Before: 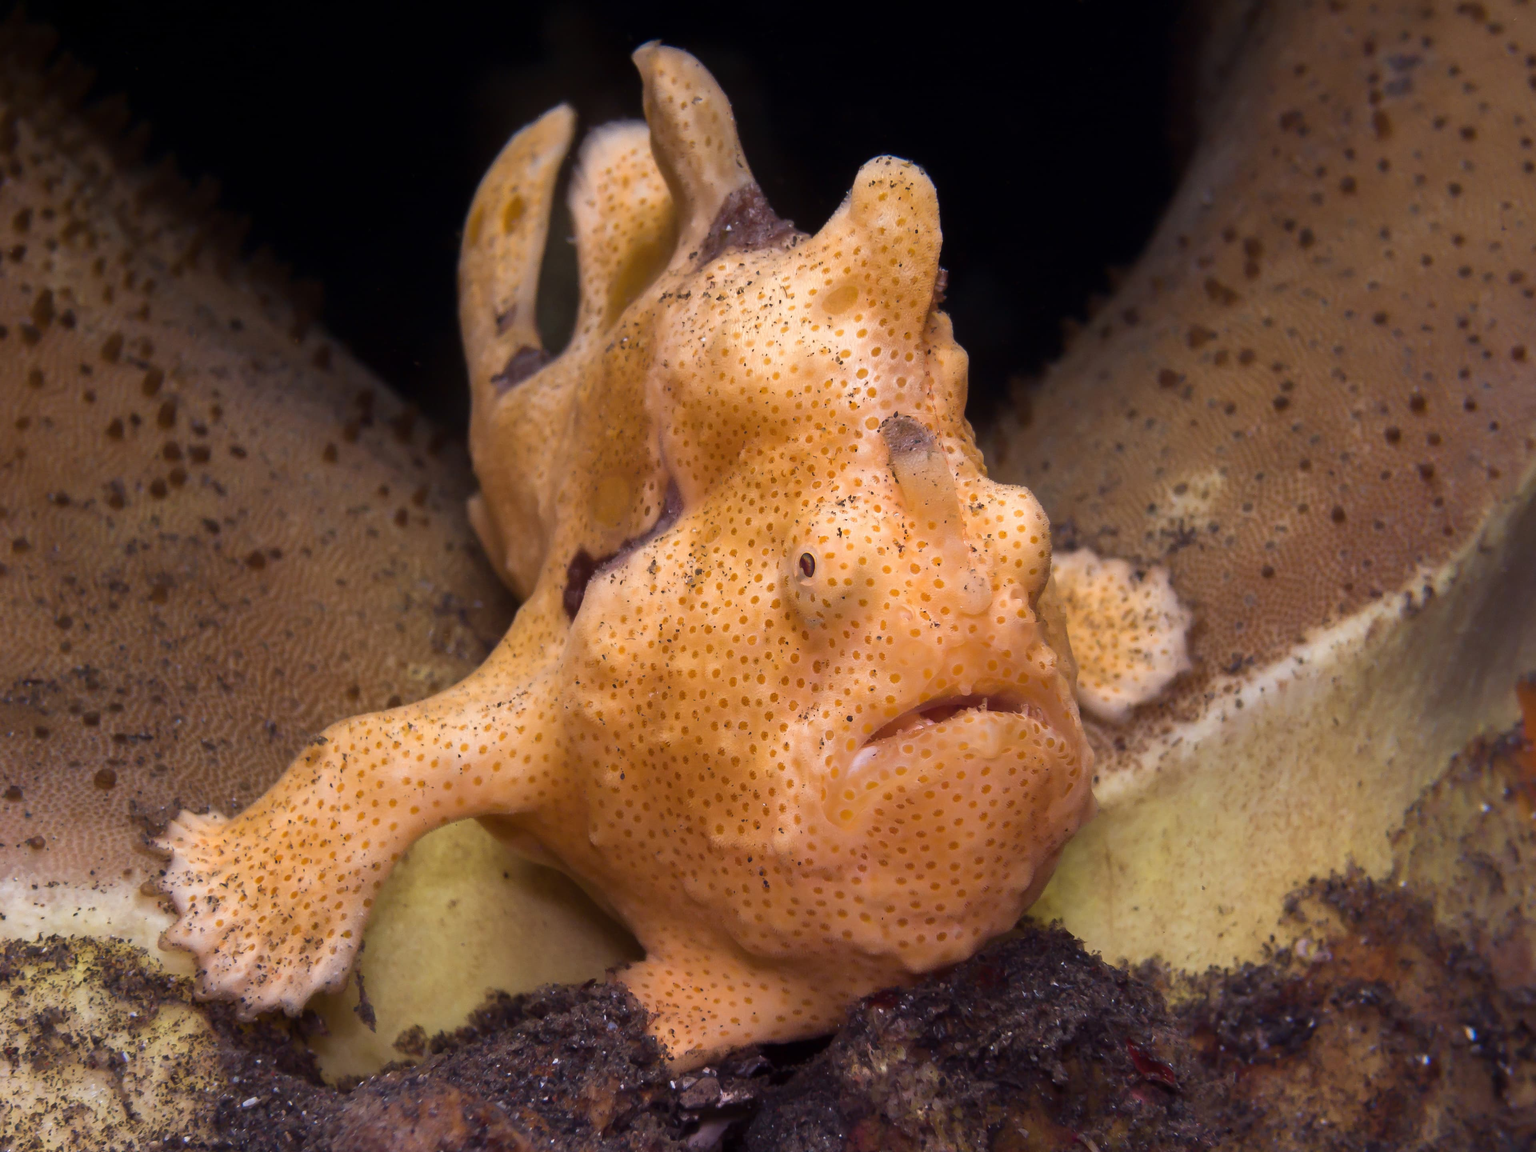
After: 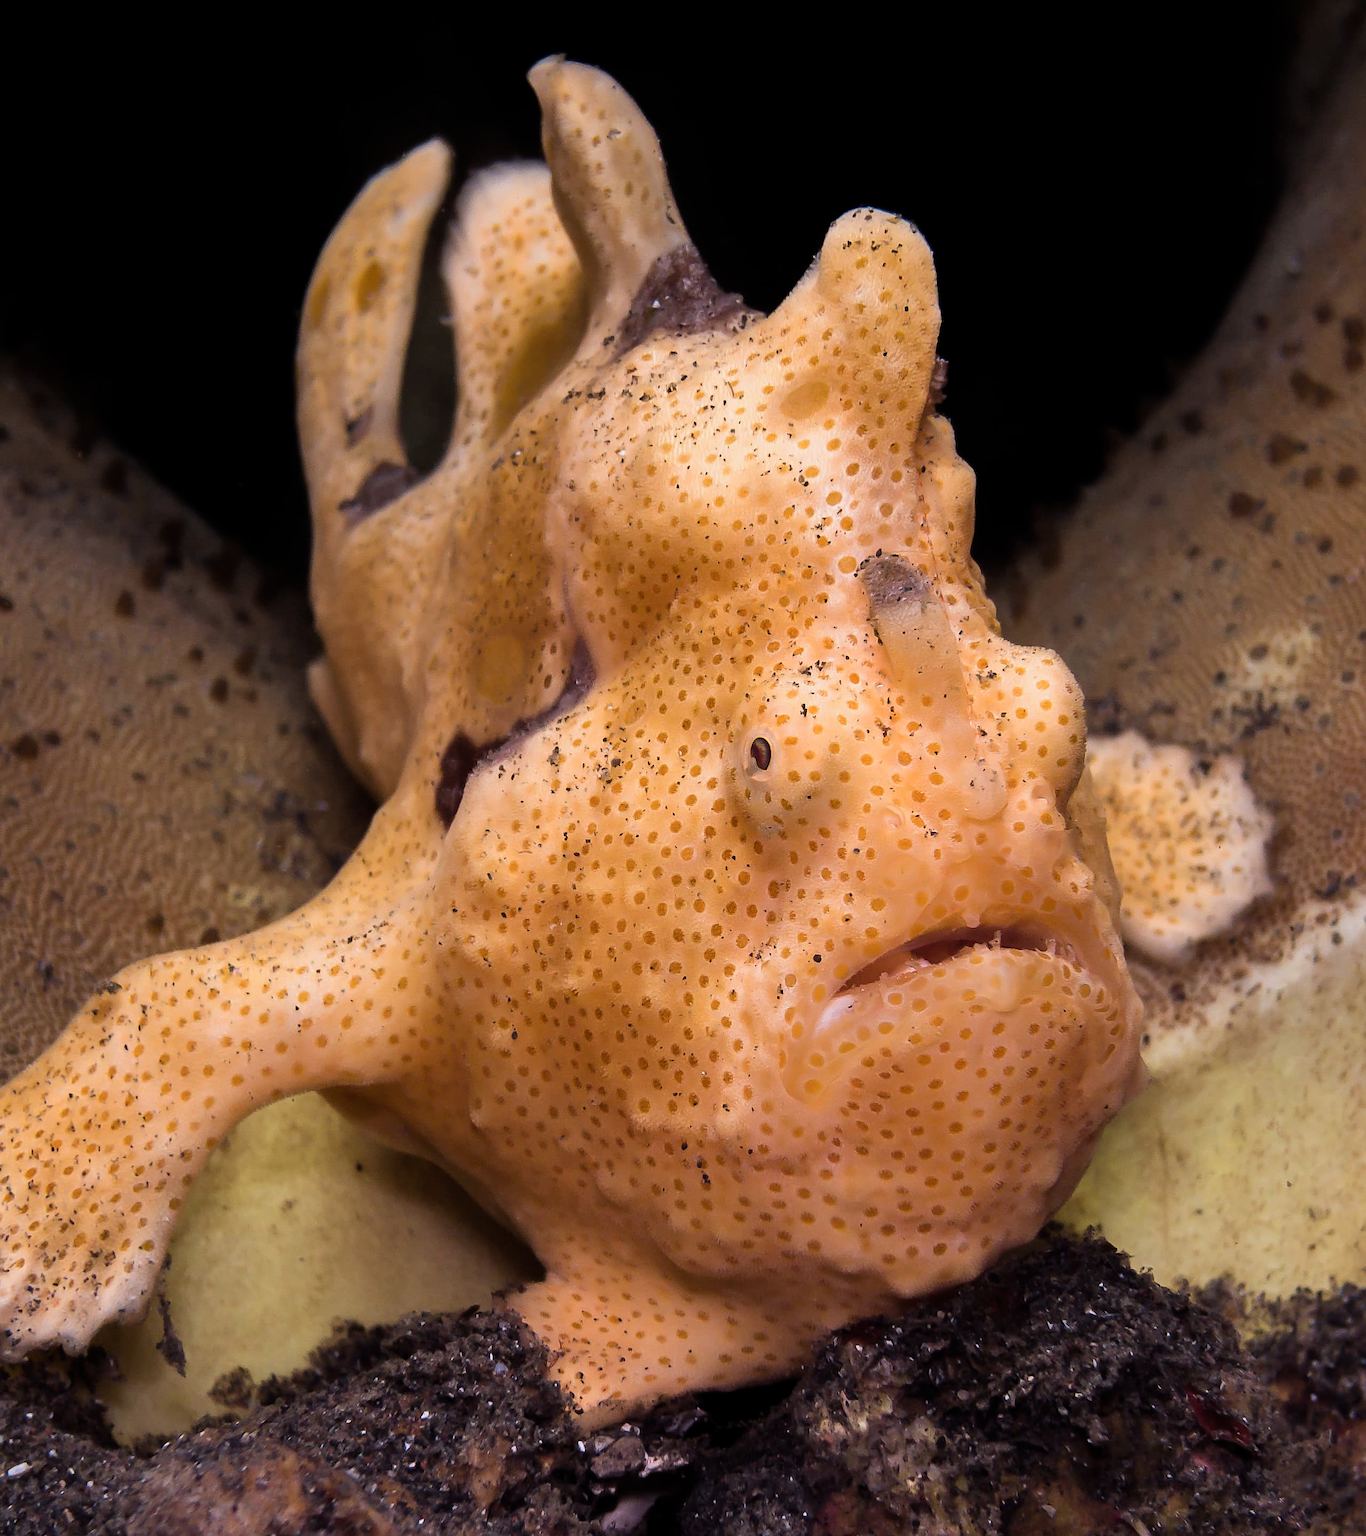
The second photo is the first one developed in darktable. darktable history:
filmic rgb: middle gray luminance 21.49%, black relative exposure -14.04 EV, white relative exposure 2.97 EV, target black luminance 0%, hardness 8.78, latitude 60.22%, contrast 1.212, highlights saturation mix 5.61%, shadows ↔ highlights balance 41.17%
shadows and highlights: shadows 31.07, highlights -0.047, highlights color adjustment 46%, soften with gaussian
crop: left 15.422%, right 17.807%
sharpen: on, module defaults
